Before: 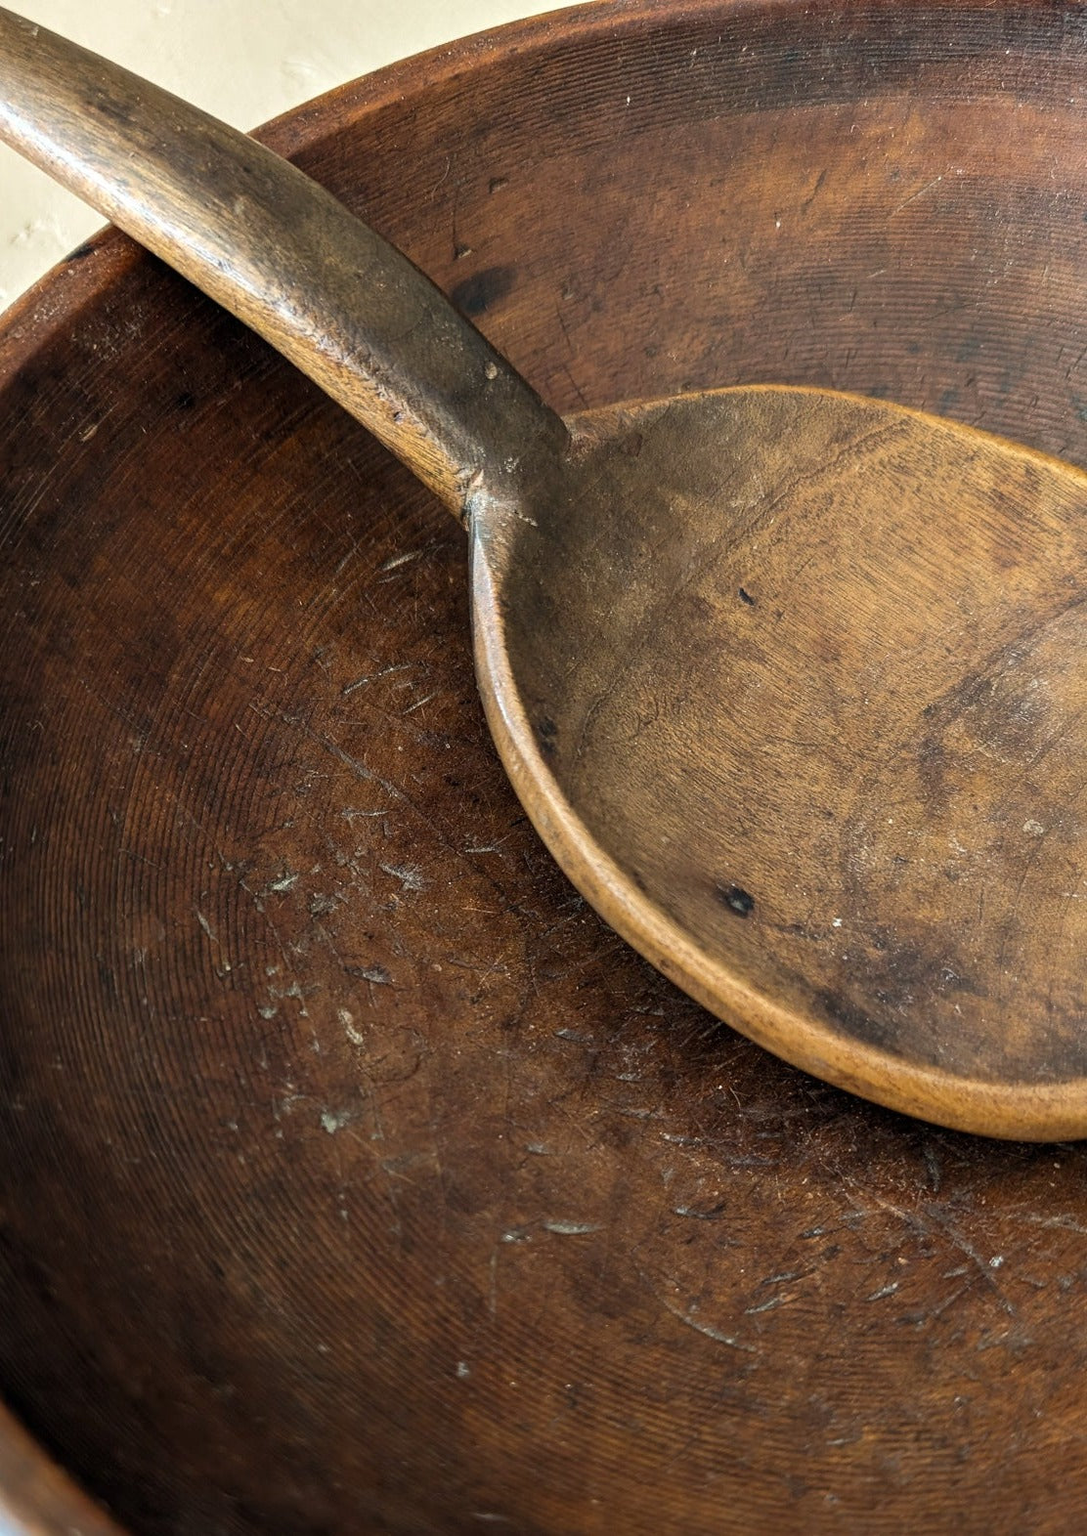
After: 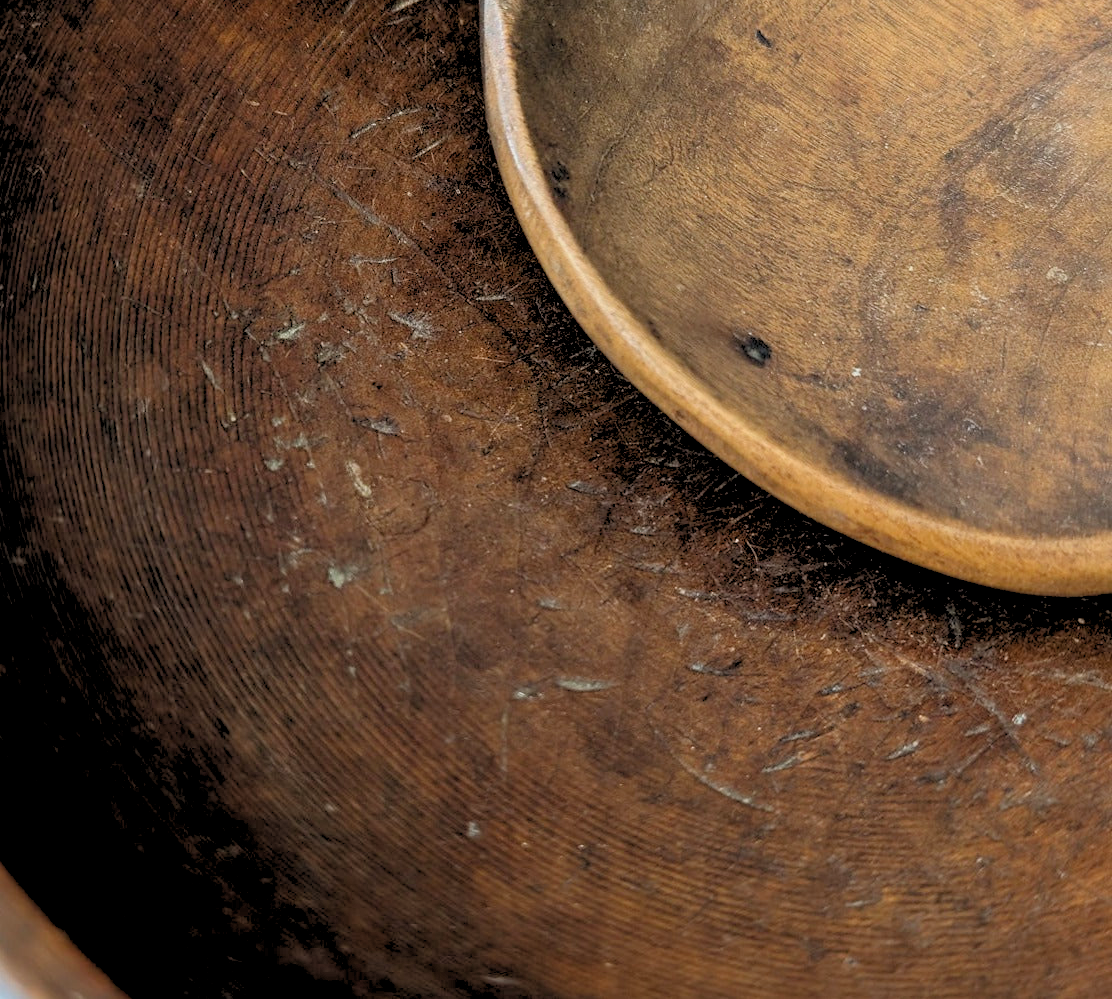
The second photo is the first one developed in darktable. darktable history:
crop and rotate: top 36.435%
rgb levels: preserve colors sum RGB, levels [[0.038, 0.433, 0.934], [0, 0.5, 1], [0, 0.5, 1]]
